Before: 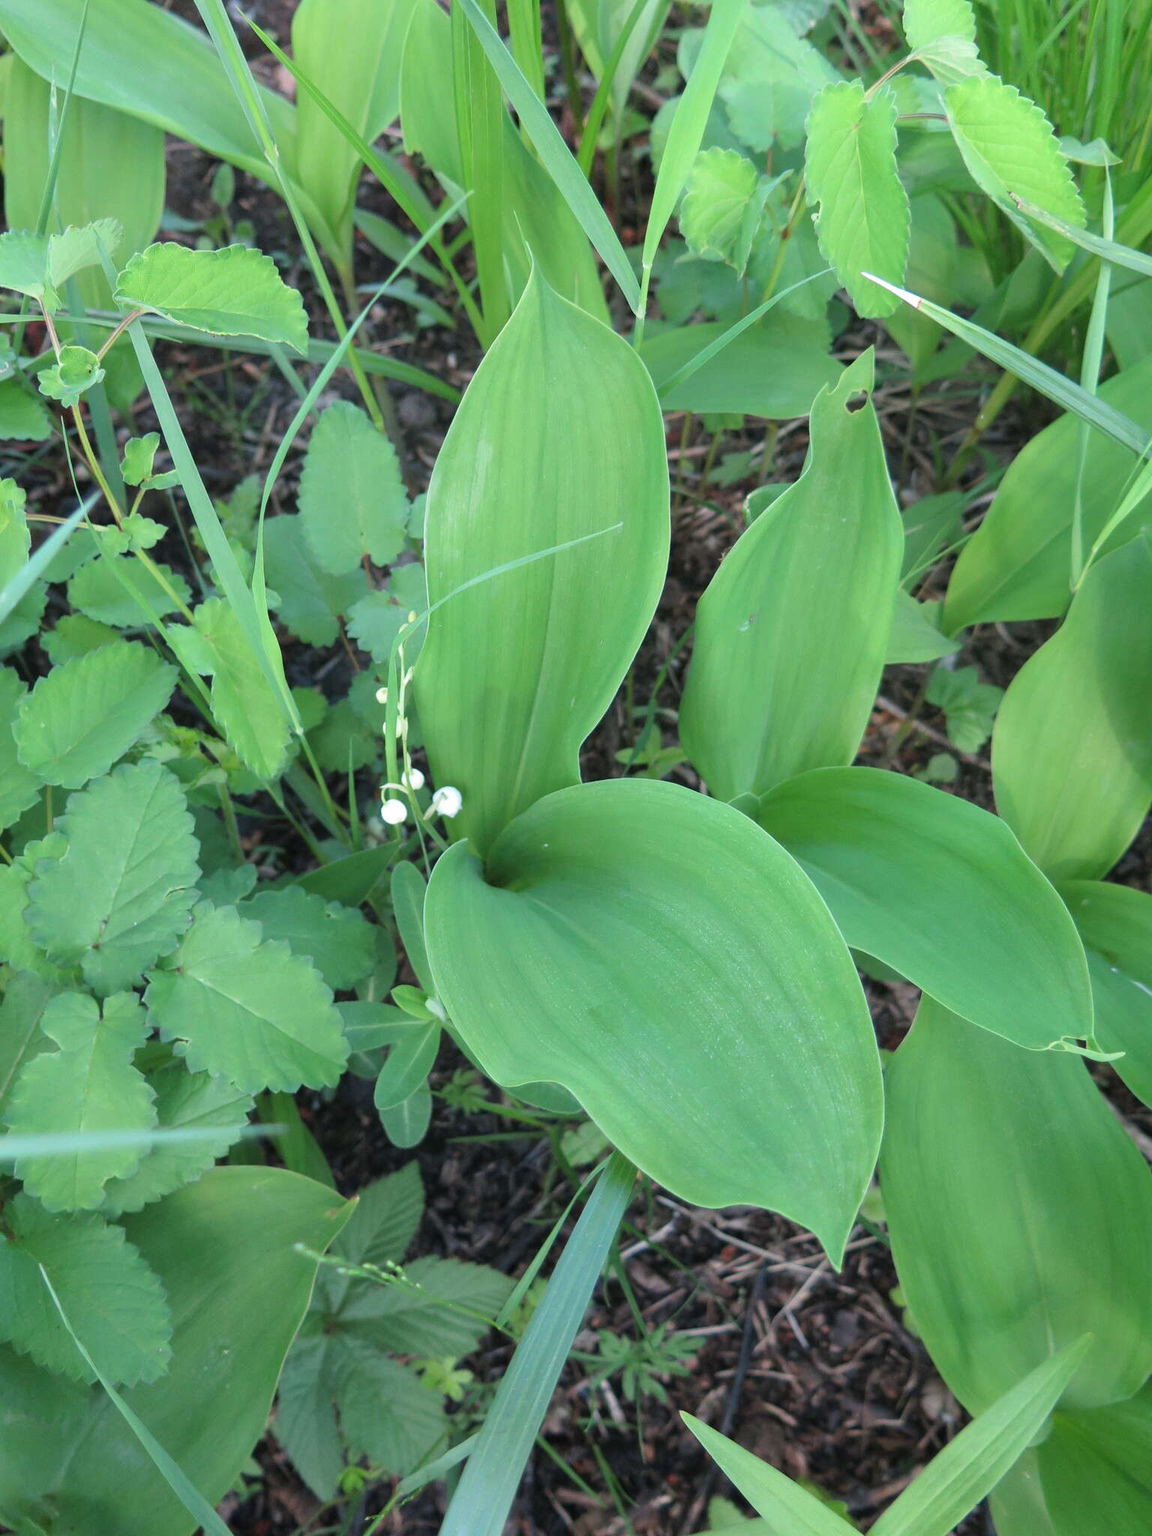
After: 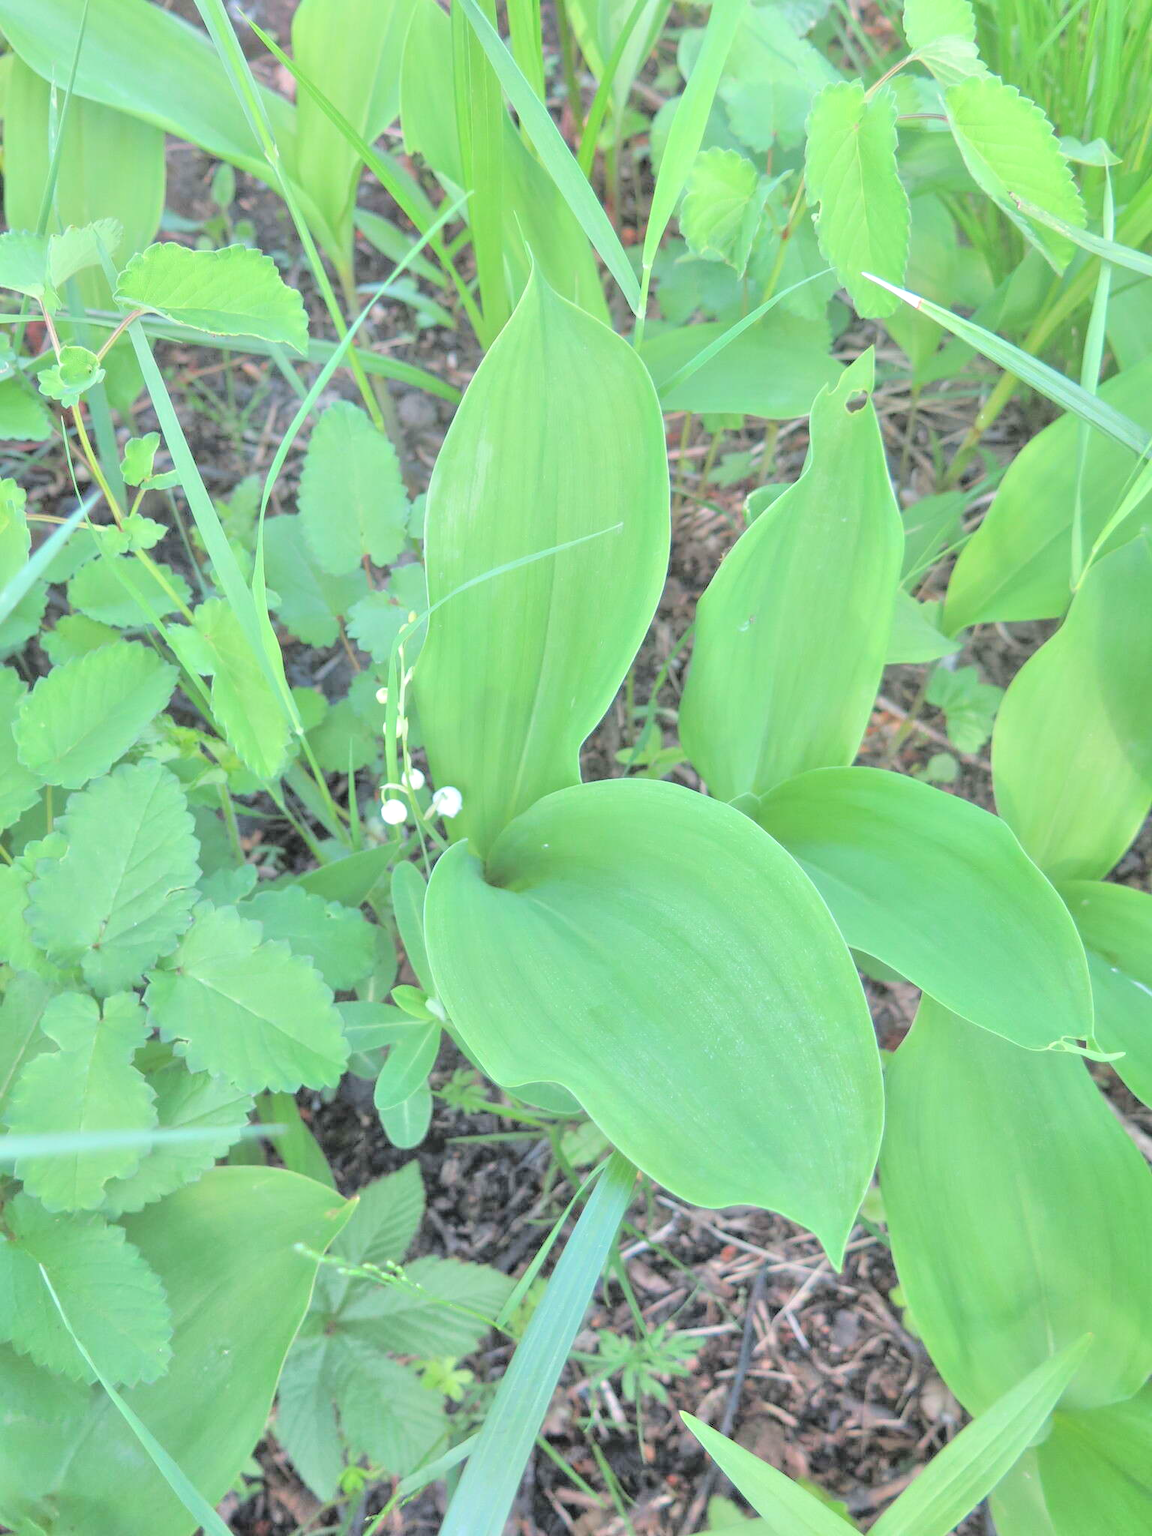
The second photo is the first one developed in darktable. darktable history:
tone equalizer: -7 EV 0.15 EV, -6 EV 0.6 EV, -5 EV 1.15 EV, -4 EV 1.33 EV, -3 EV 1.15 EV, -2 EV 0.6 EV, -1 EV 0.15 EV, mask exposure compensation -0.5 EV
contrast brightness saturation: brightness 0.28
